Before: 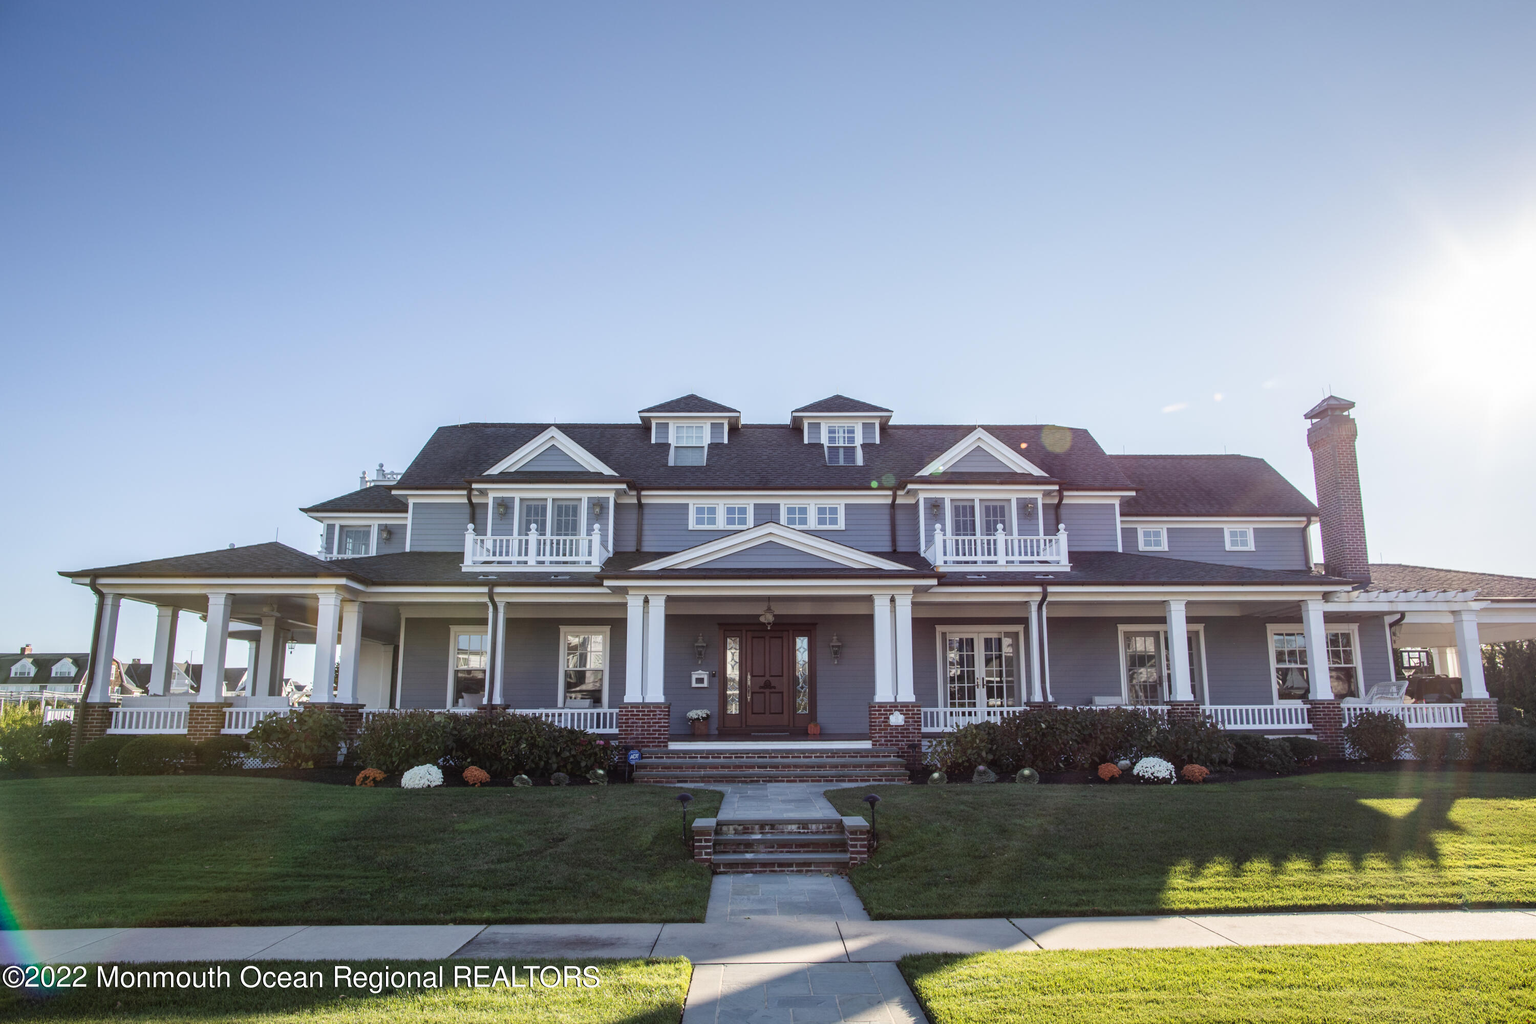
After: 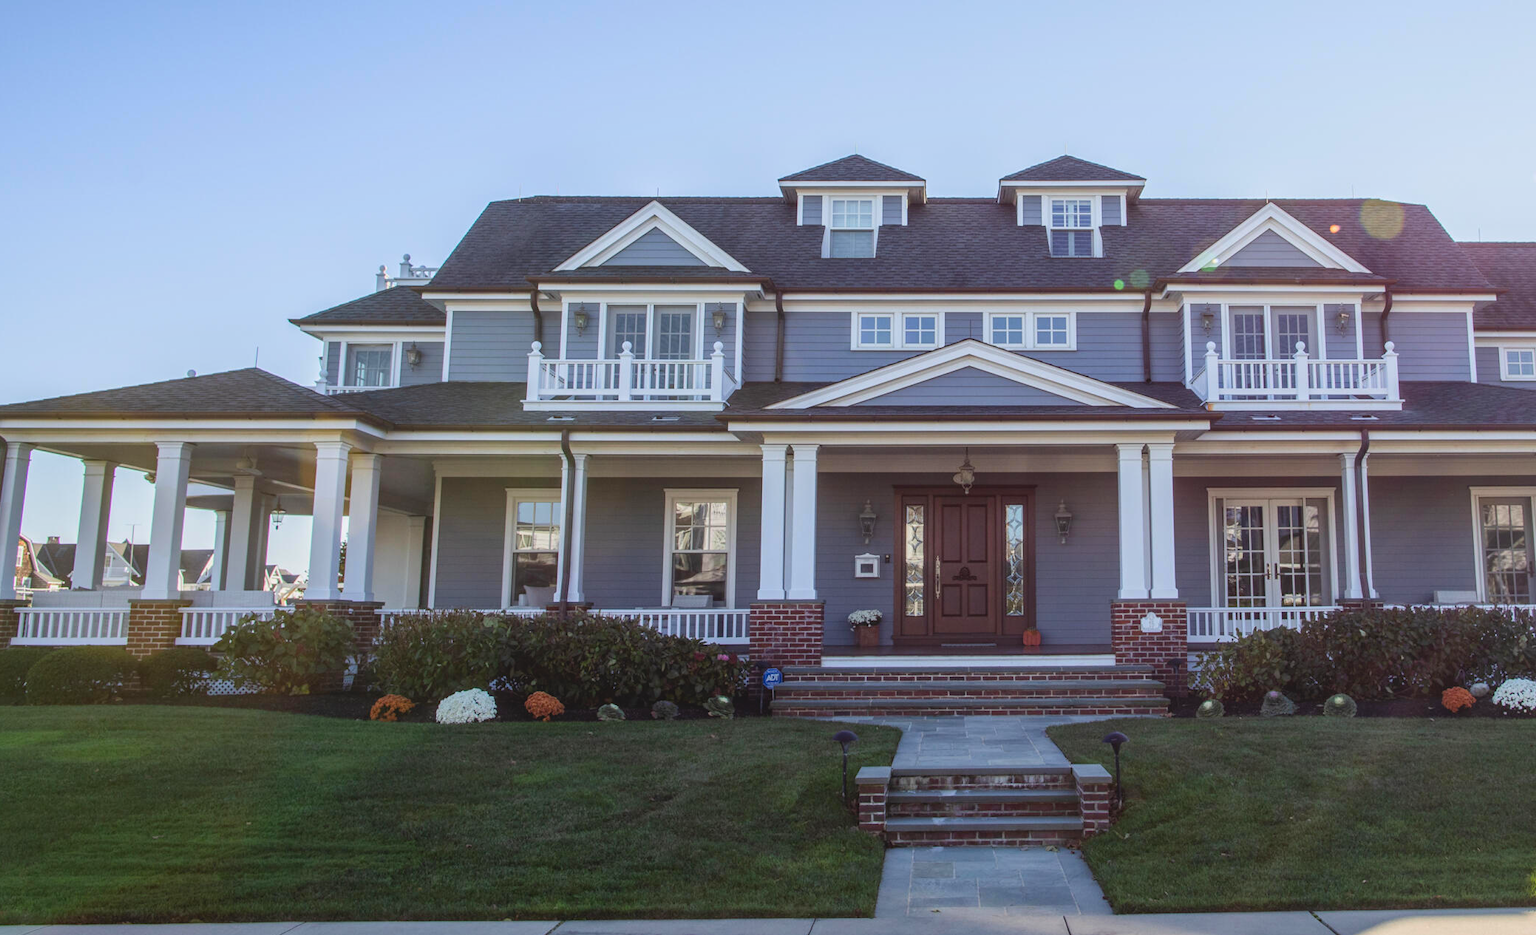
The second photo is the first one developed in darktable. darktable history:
contrast brightness saturation: contrast 0.089, saturation 0.271
crop: left 6.489%, top 28.064%, right 24.237%, bottom 8.605%
local contrast: highlights 44%, shadows 7%, detail 101%
base curve: curves: ch0 [(0, 0) (0.472, 0.455) (1, 1)], preserve colors none
